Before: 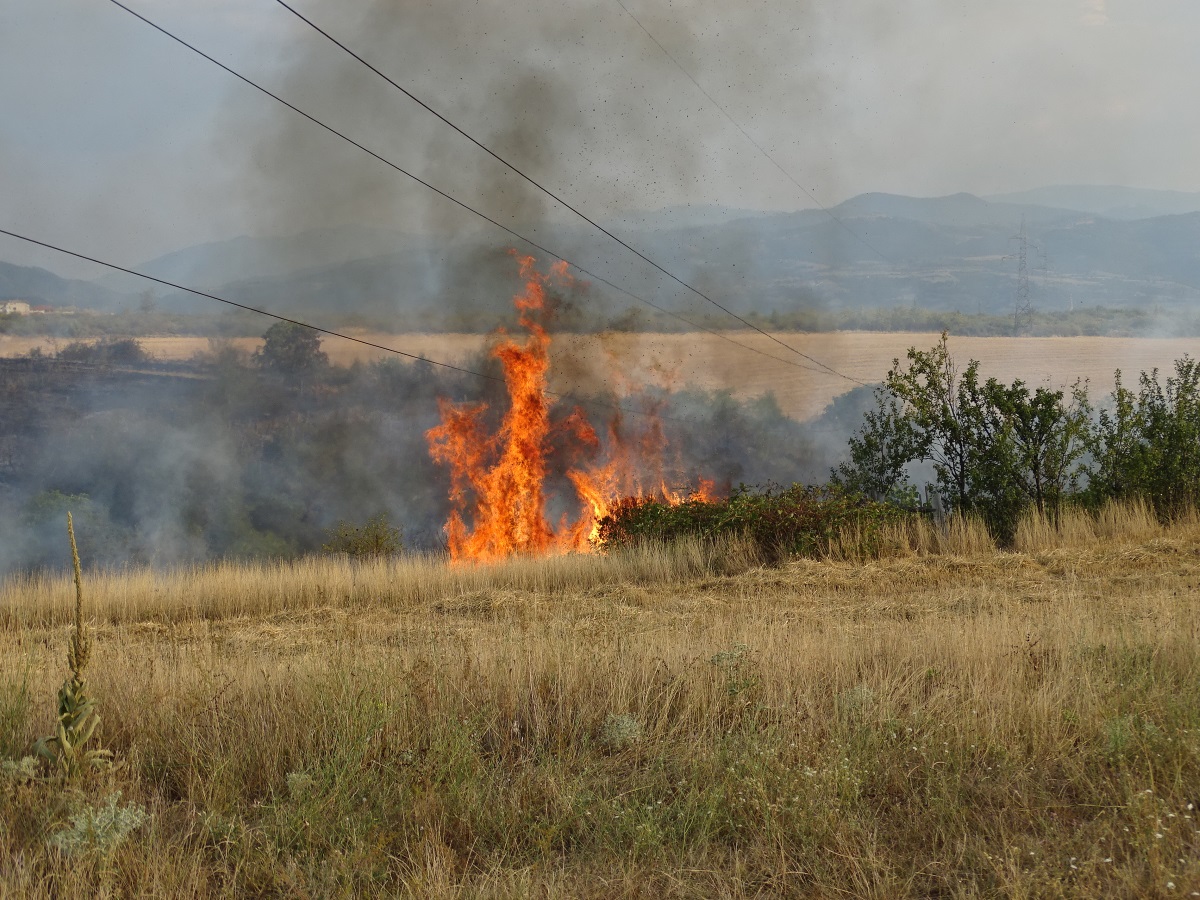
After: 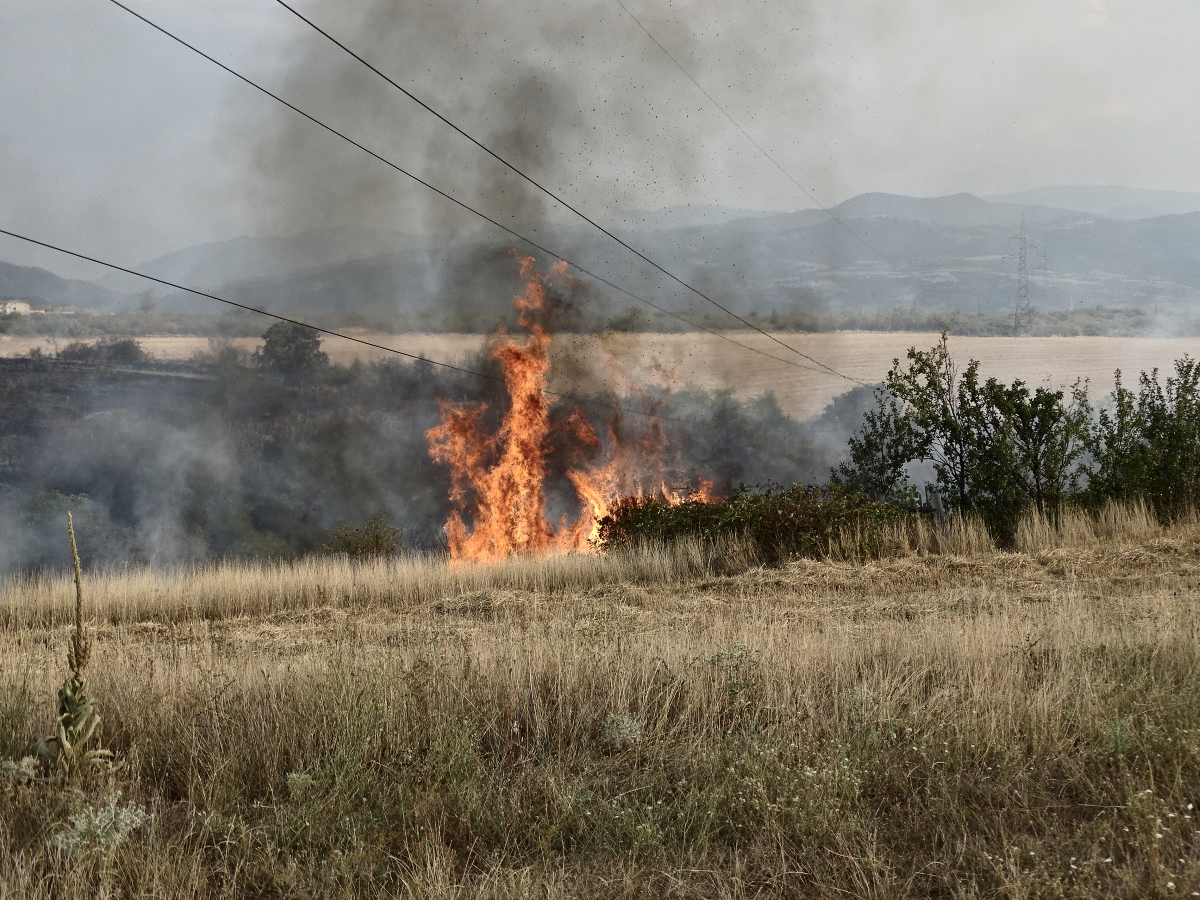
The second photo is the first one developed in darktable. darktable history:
contrast brightness saturation: contrast 0.25, saturation -0.317
